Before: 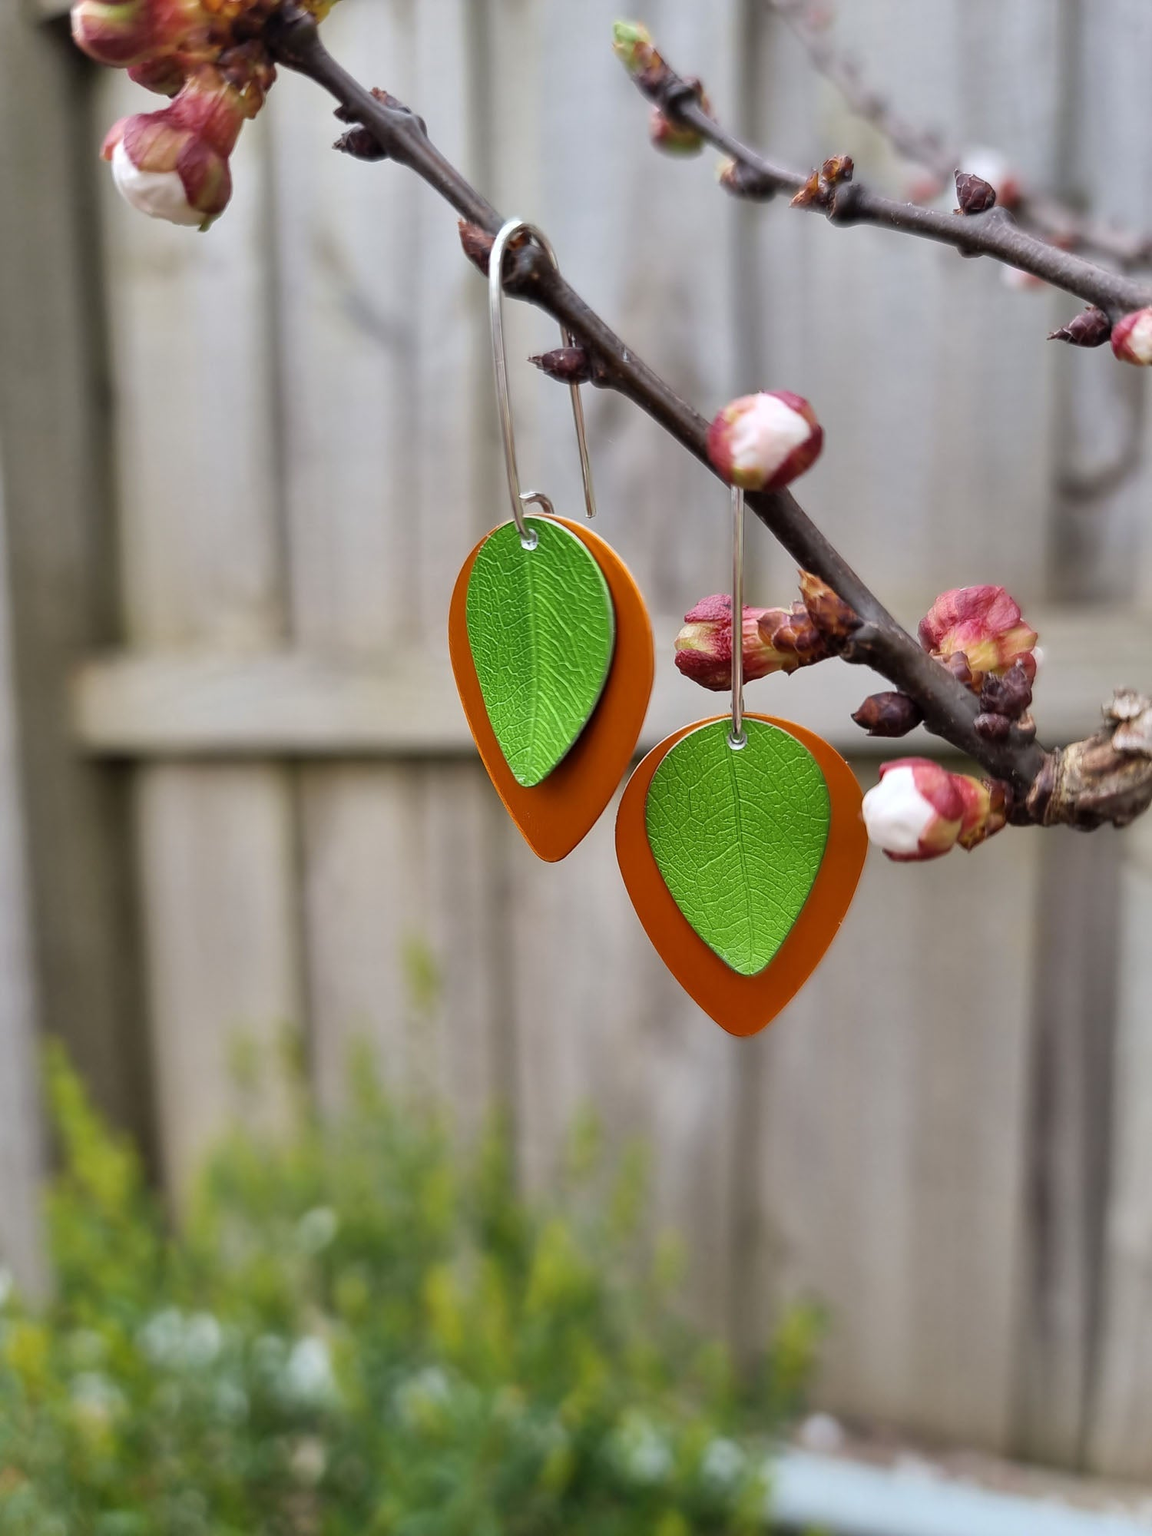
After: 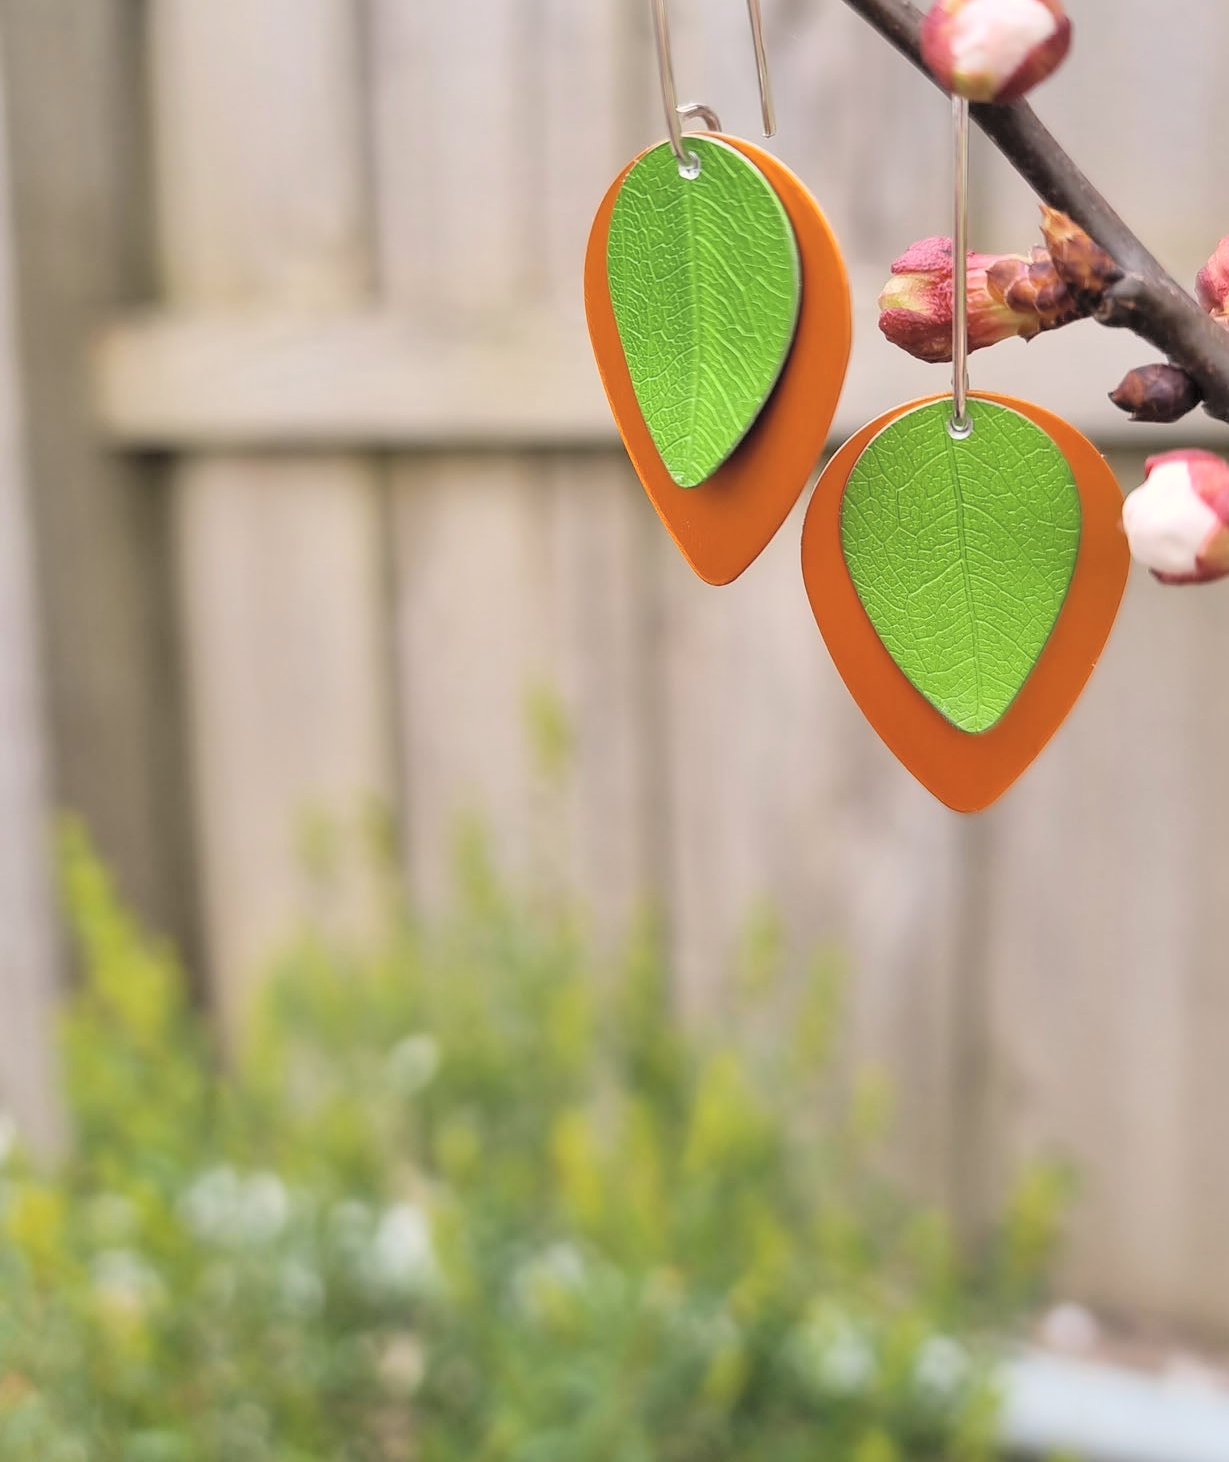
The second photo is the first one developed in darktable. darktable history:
color correction: highlights a* 3.89, highlights b* 5.11
contrast brightness saturation: brightness 0.285
crop: top 26.858%, right 18.038%
